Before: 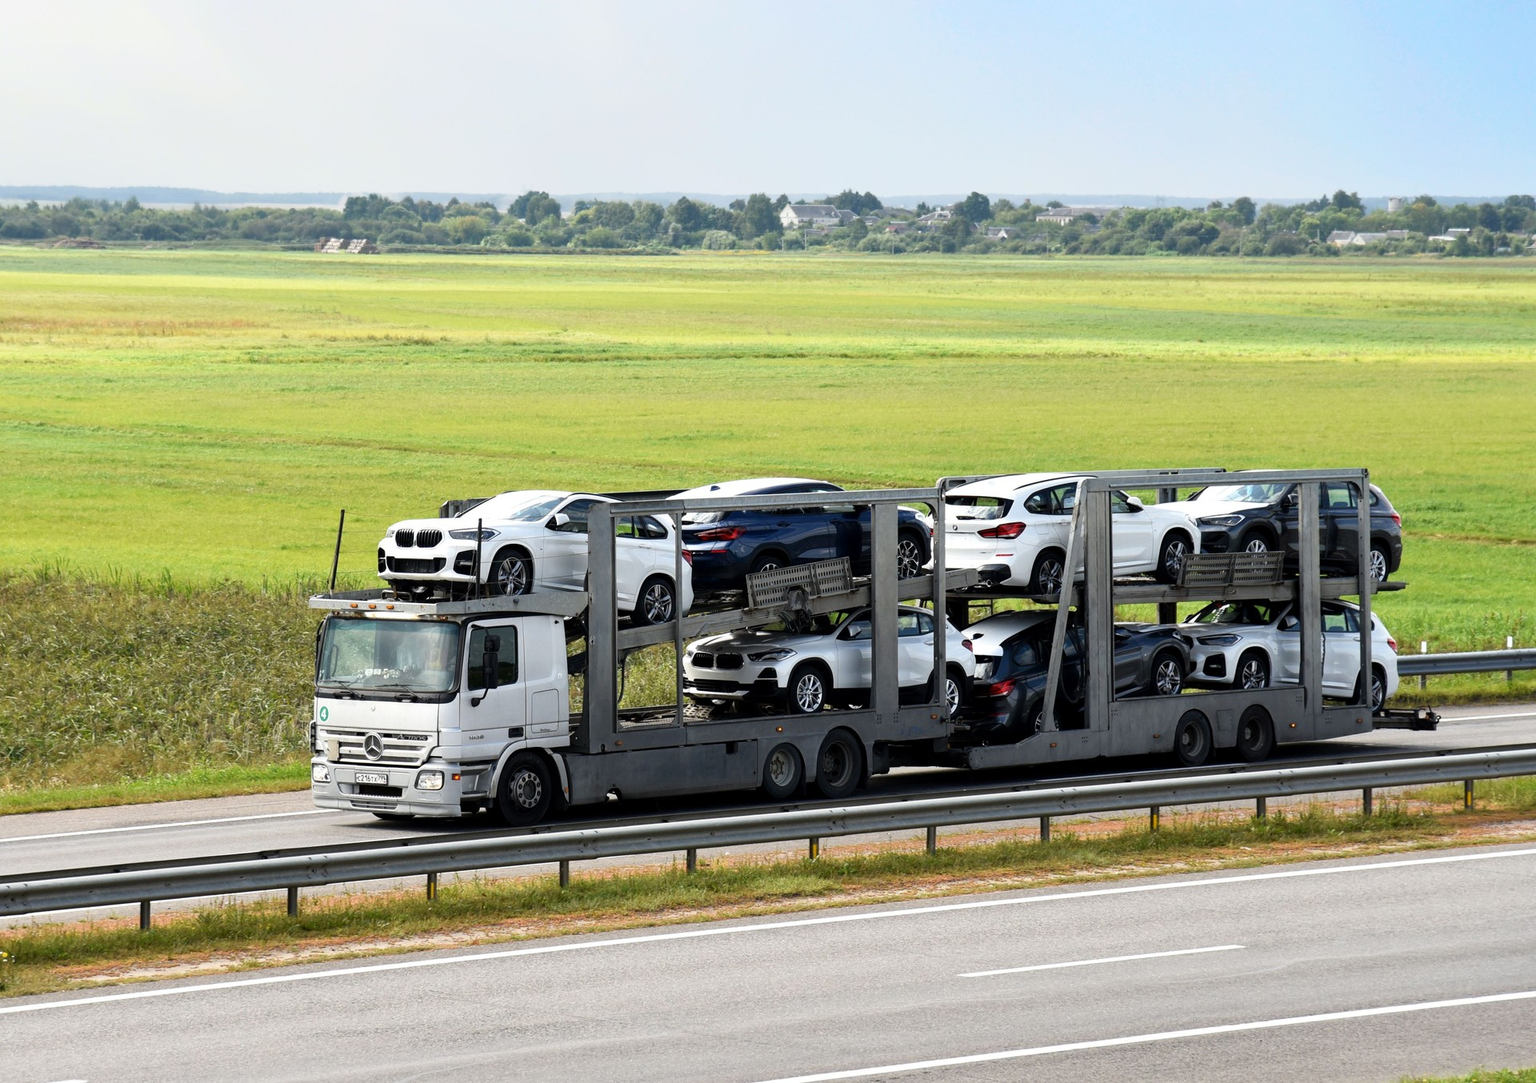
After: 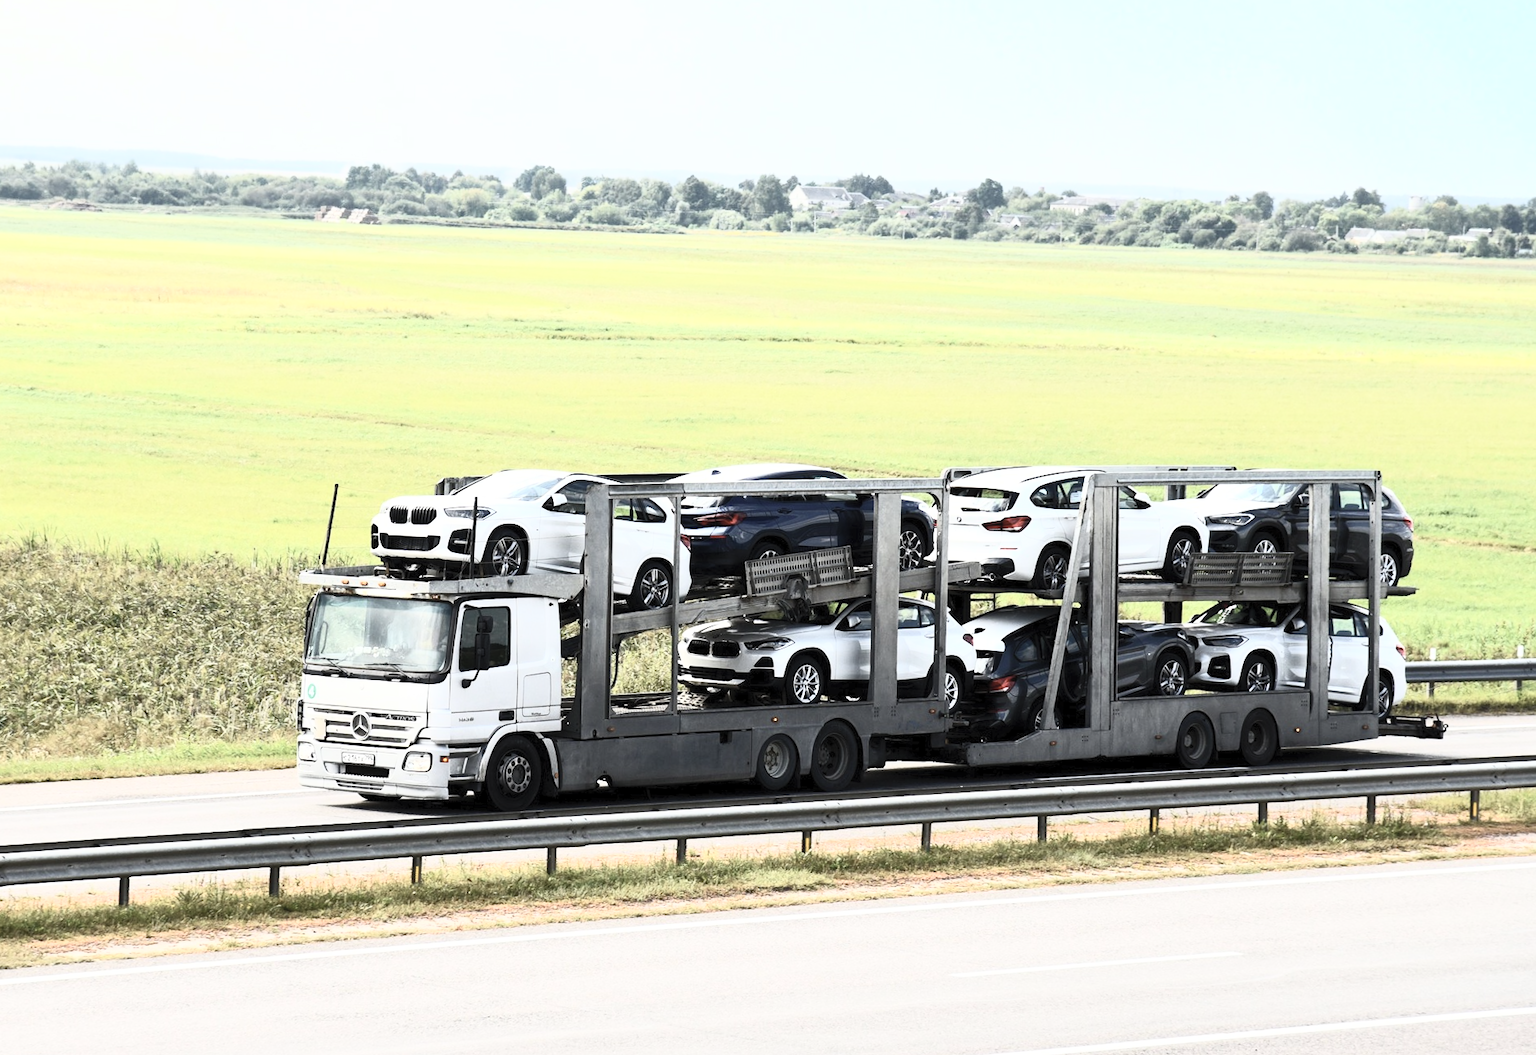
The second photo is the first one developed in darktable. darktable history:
rotate and perspective: rotation 1.57°, crop left 0.018, crop right 0.982, crop top 0.039, crop bottom 0.961
contrast brightness saturation: contrast 0.57, brightness 0.57, saturation -0.34
